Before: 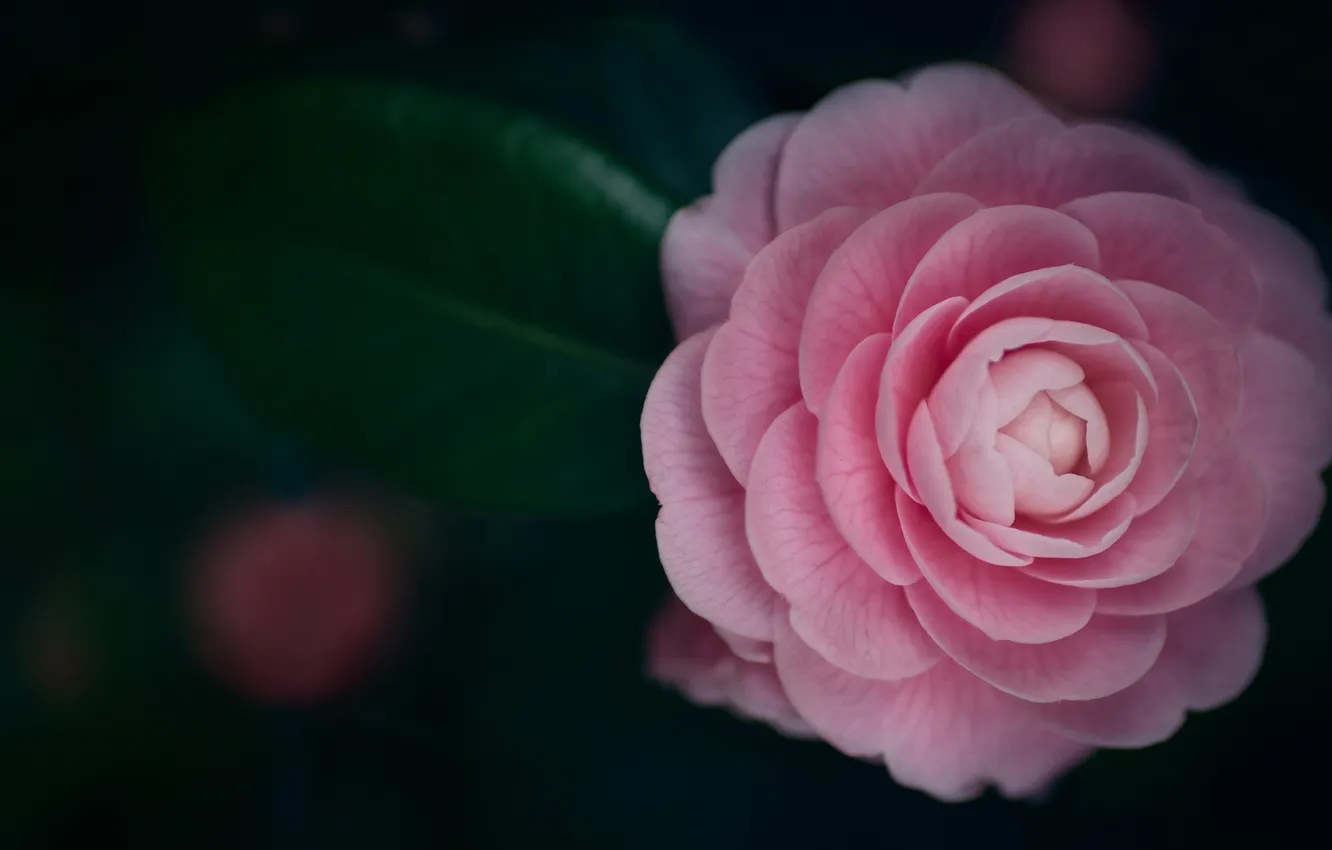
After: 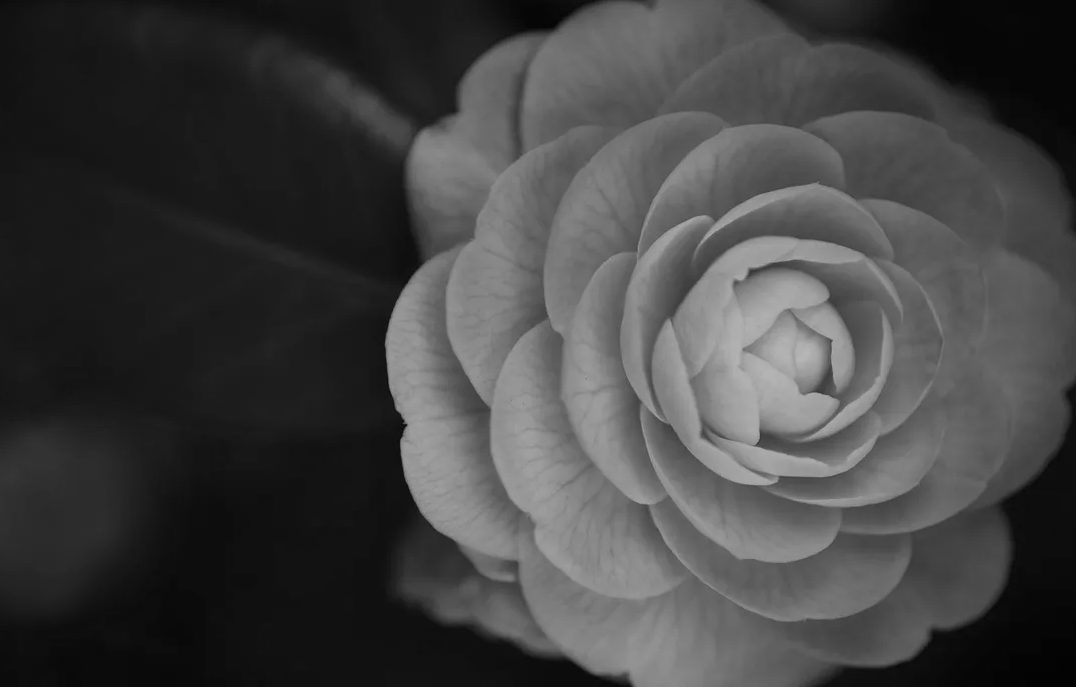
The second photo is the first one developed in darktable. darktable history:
fill light: on, module defaults
crop: left 19.159%, top 9.58%, bottom 9.58%
monochrome: a 32, b 64, size 2.3, highlights 1
